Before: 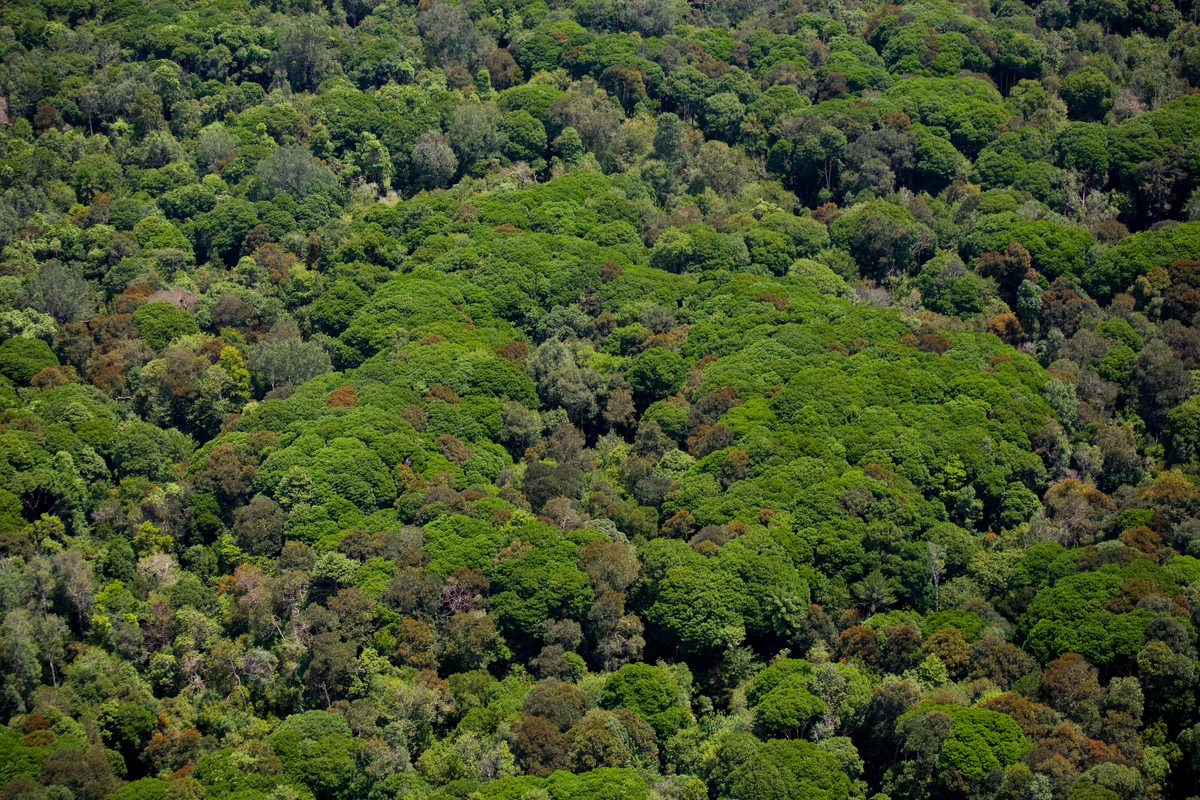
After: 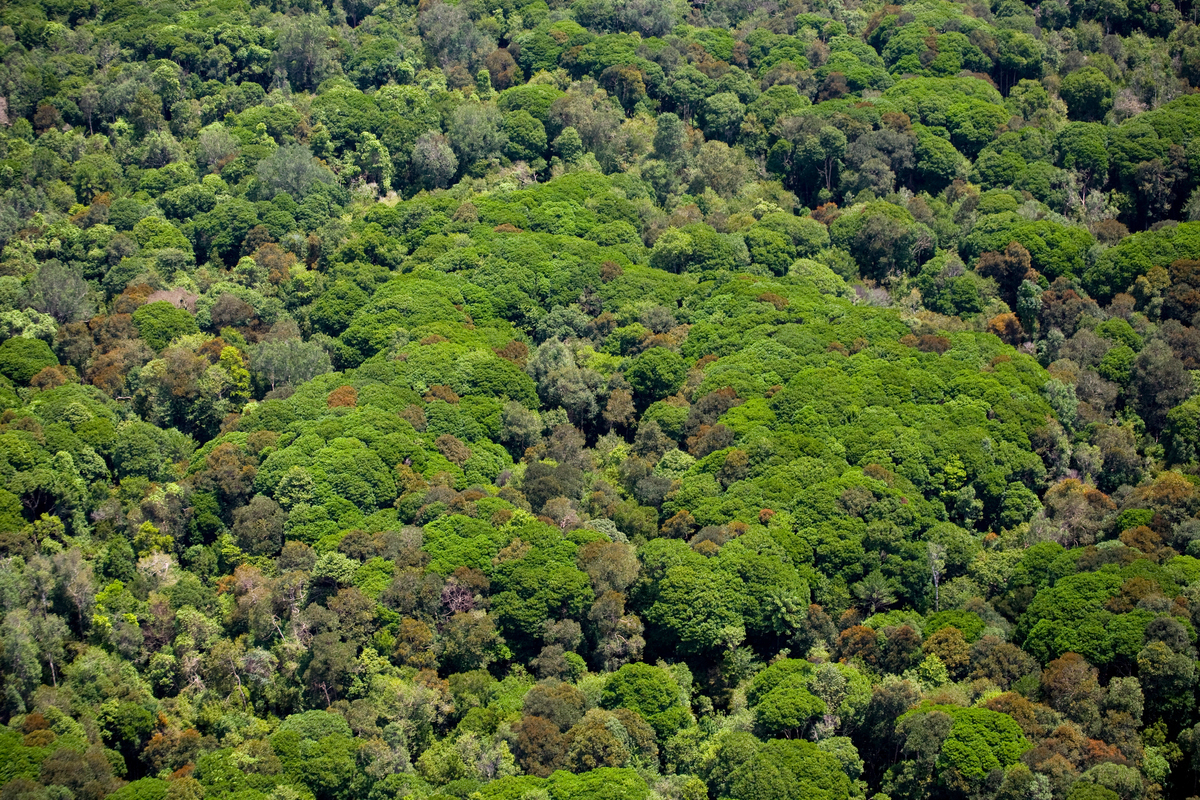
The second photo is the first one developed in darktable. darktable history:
exposure: exposure 0.251 EV, compensate exposure bias true, compensate highlight preservation false
